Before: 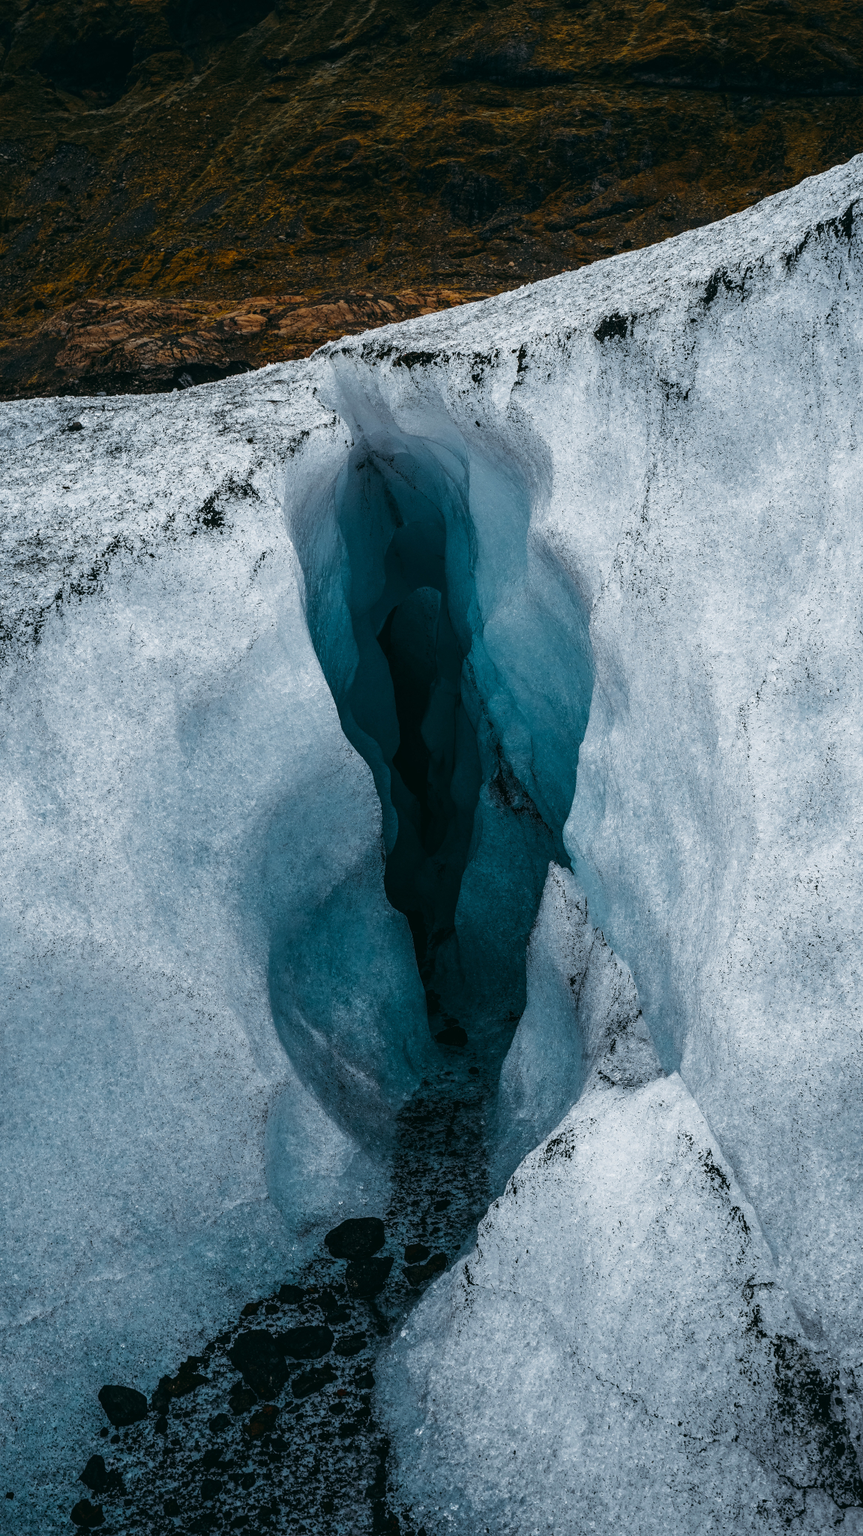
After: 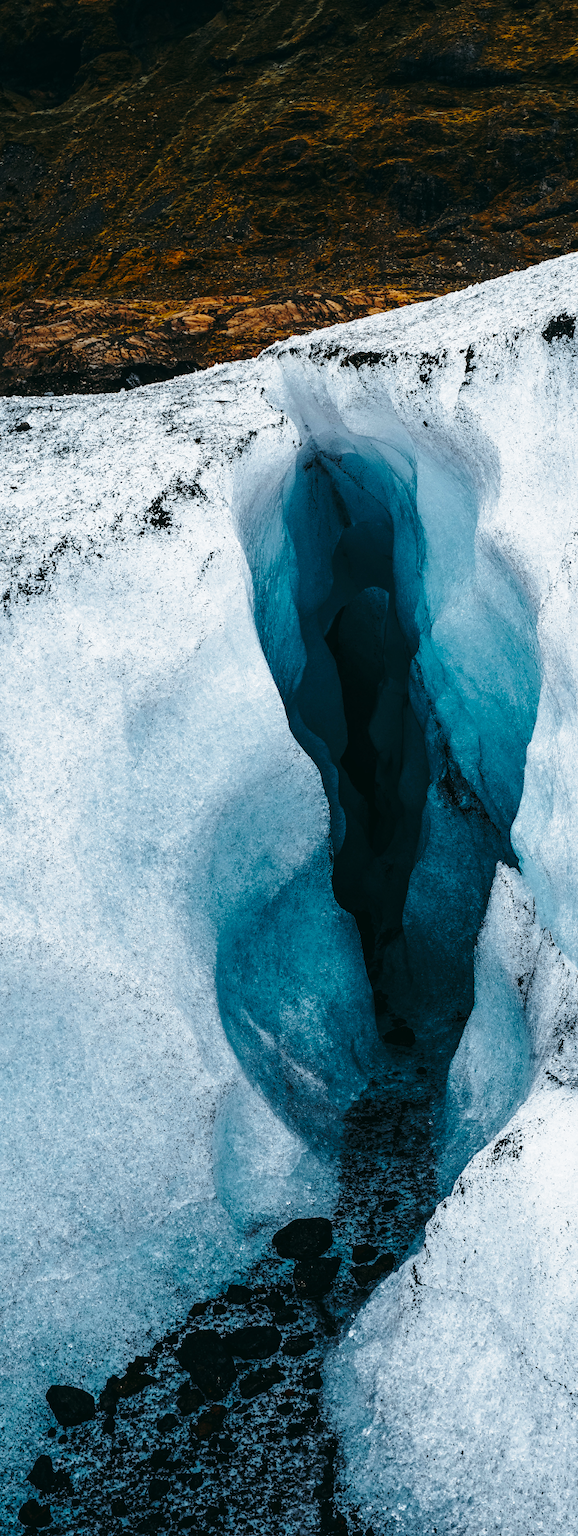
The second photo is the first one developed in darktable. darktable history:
crop and rotate: left 6.165%, right 26.811%
base curve: curves: ch0 [(0, 0) (0.028, 0.03) (0.121, 0.232) (0.46, 0.748) (0.859, 0.968) (1, 1)], preserve colors none
